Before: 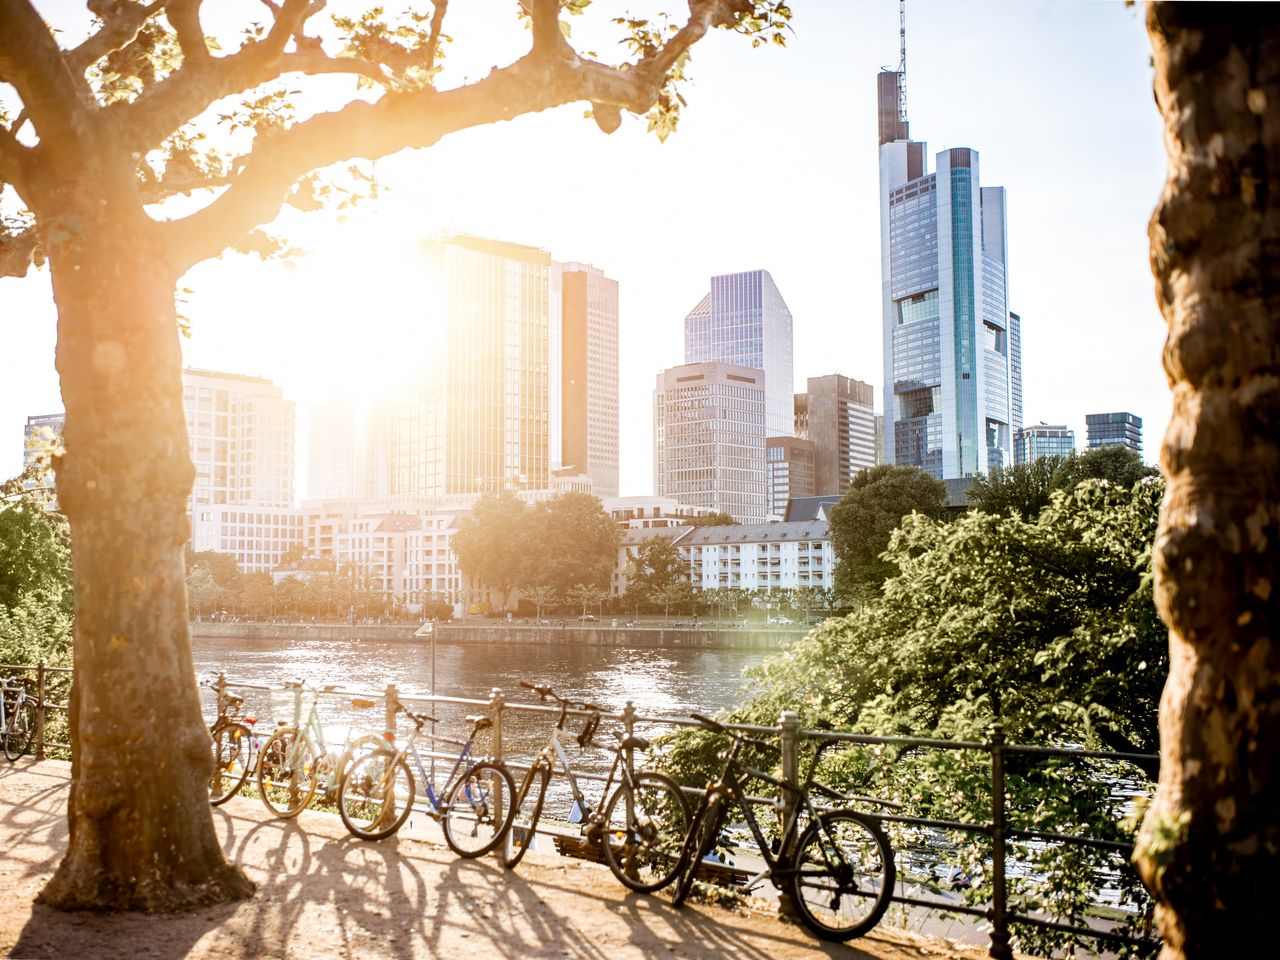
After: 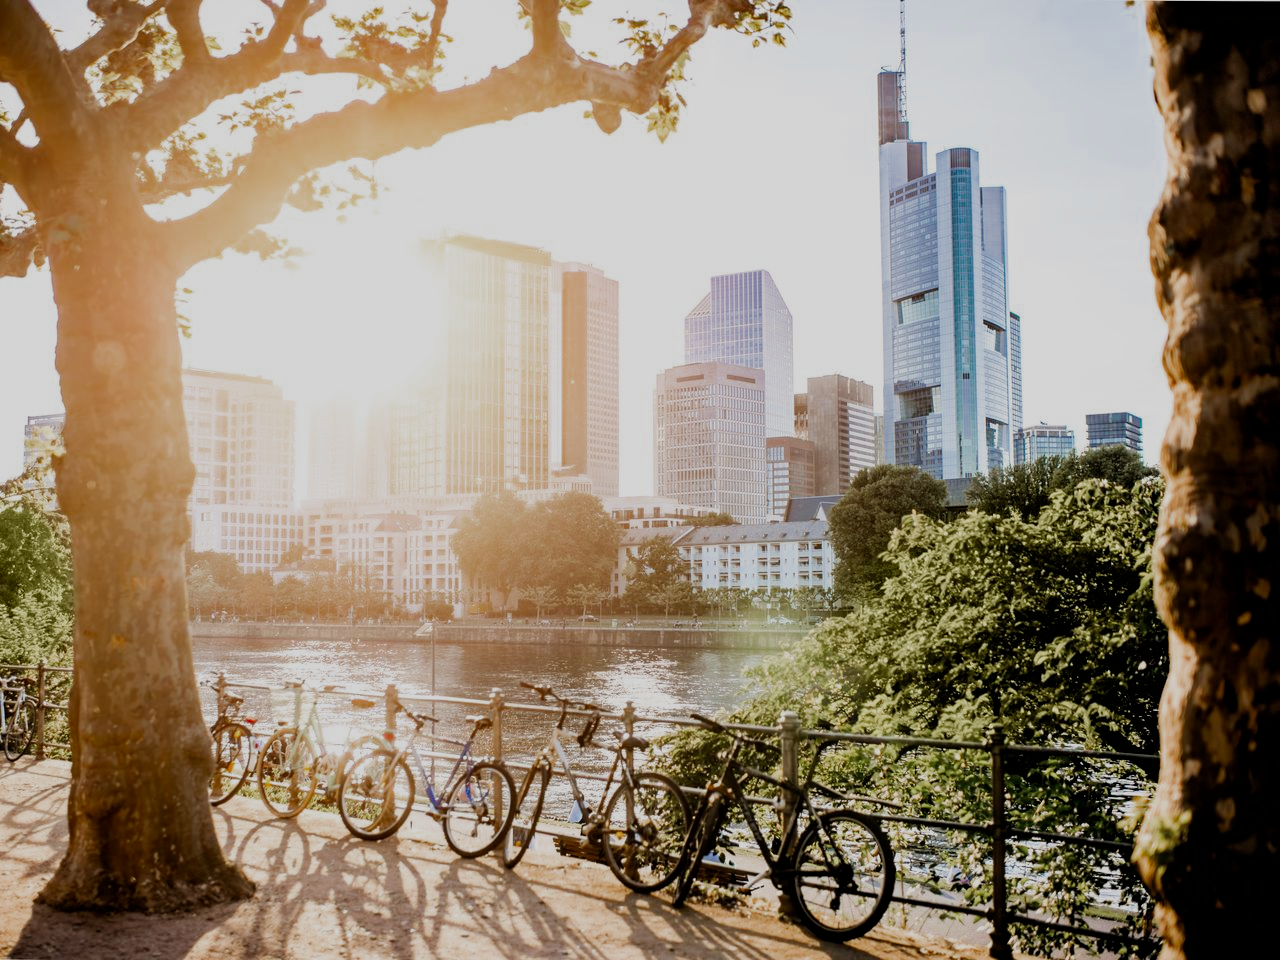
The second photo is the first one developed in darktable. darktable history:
color zones: curves: ch0 [(0, 0.425) (0.143, 0.422) (0.286, 0.42) (0.429, 0.419) (0.571, 0.419) (0.714, 0.42) (0.857, 0.422) (1, 0.425)]
filmic rgb: black relative exposure -7.65 EV, white relative exposure 4.56 EV, hardness 3.61
